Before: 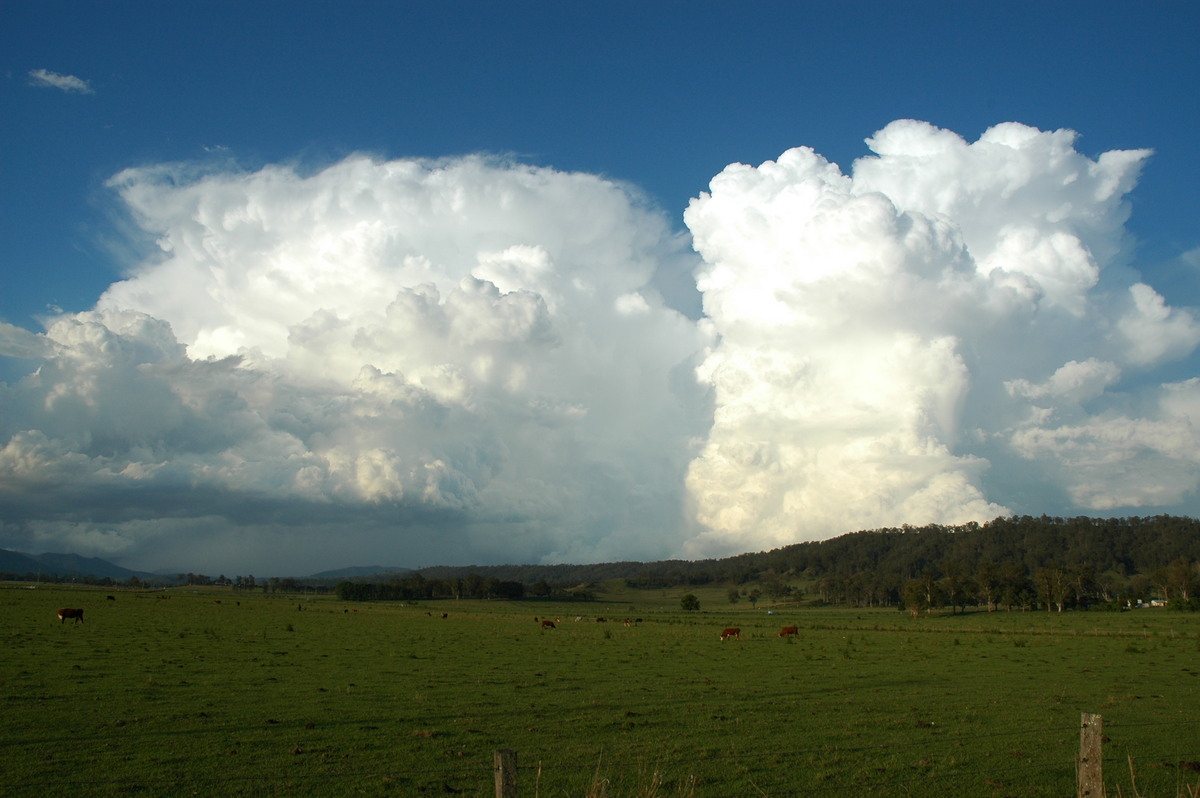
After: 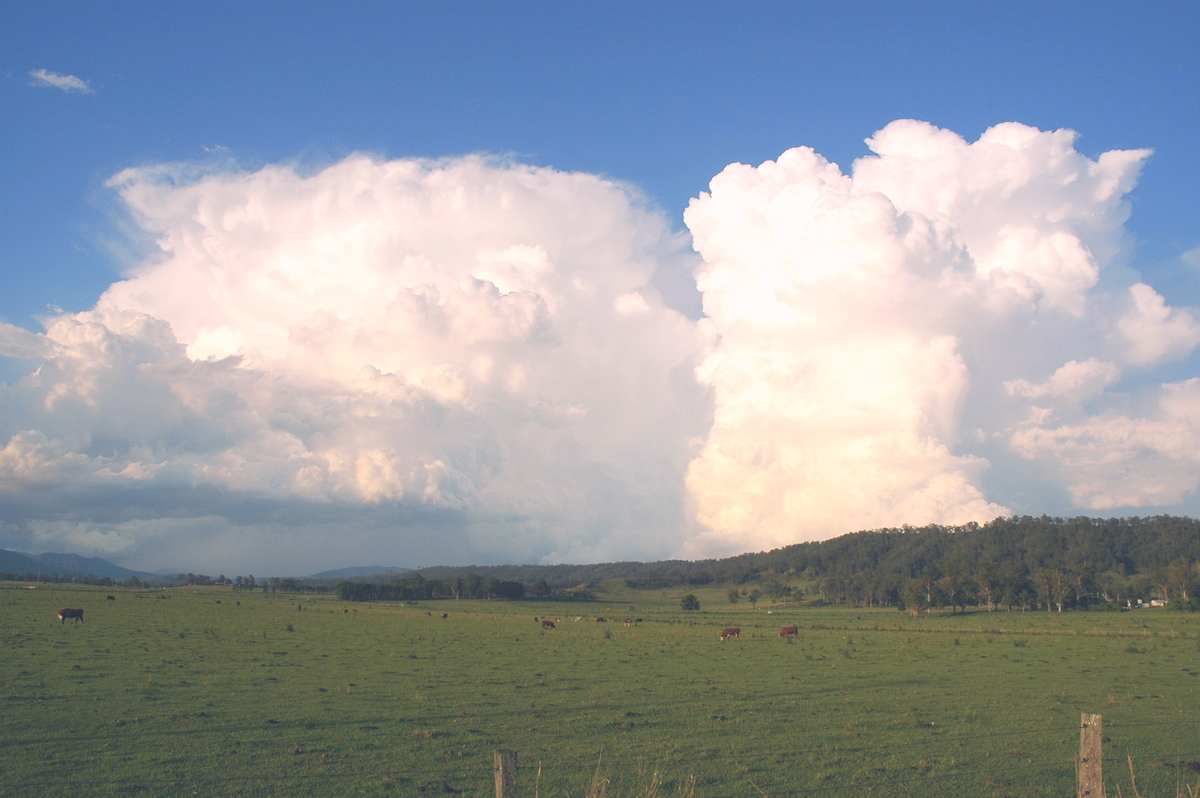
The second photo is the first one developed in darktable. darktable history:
levels: levels [0.072, 0.414, 0.976]
exposure: black level correction -0.016, compensate highlight preservation false
color correction: highlights a* 14.46, highlights b* 6.06, shadows a* -5.69, shadows b* -15.59, saturation 0.84
